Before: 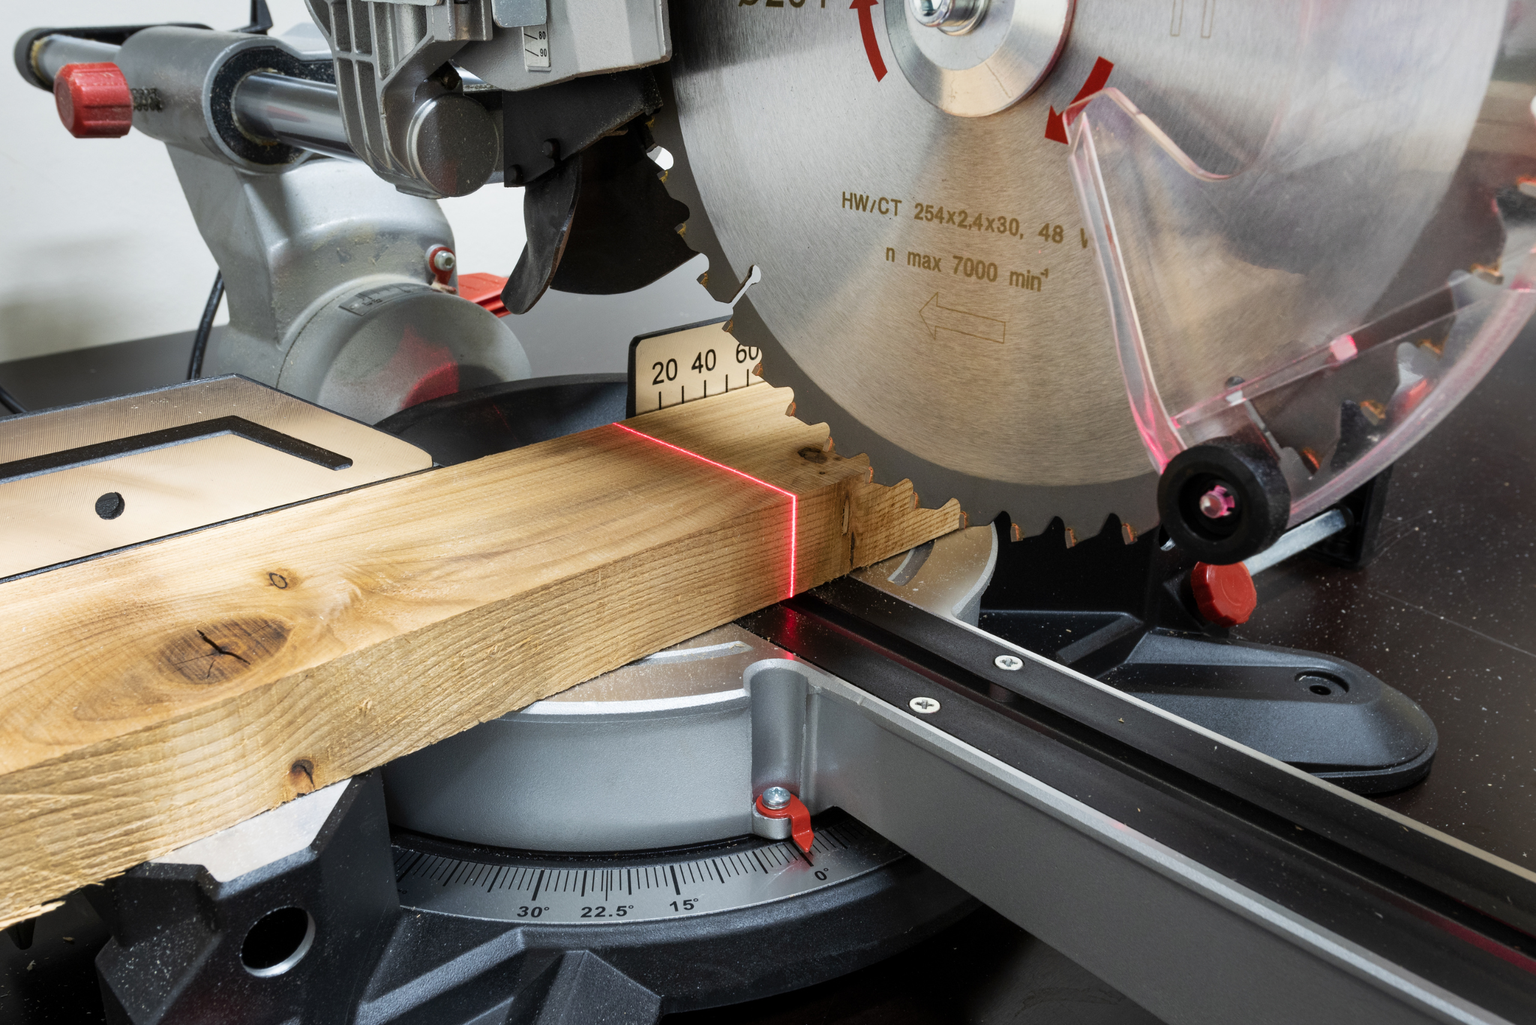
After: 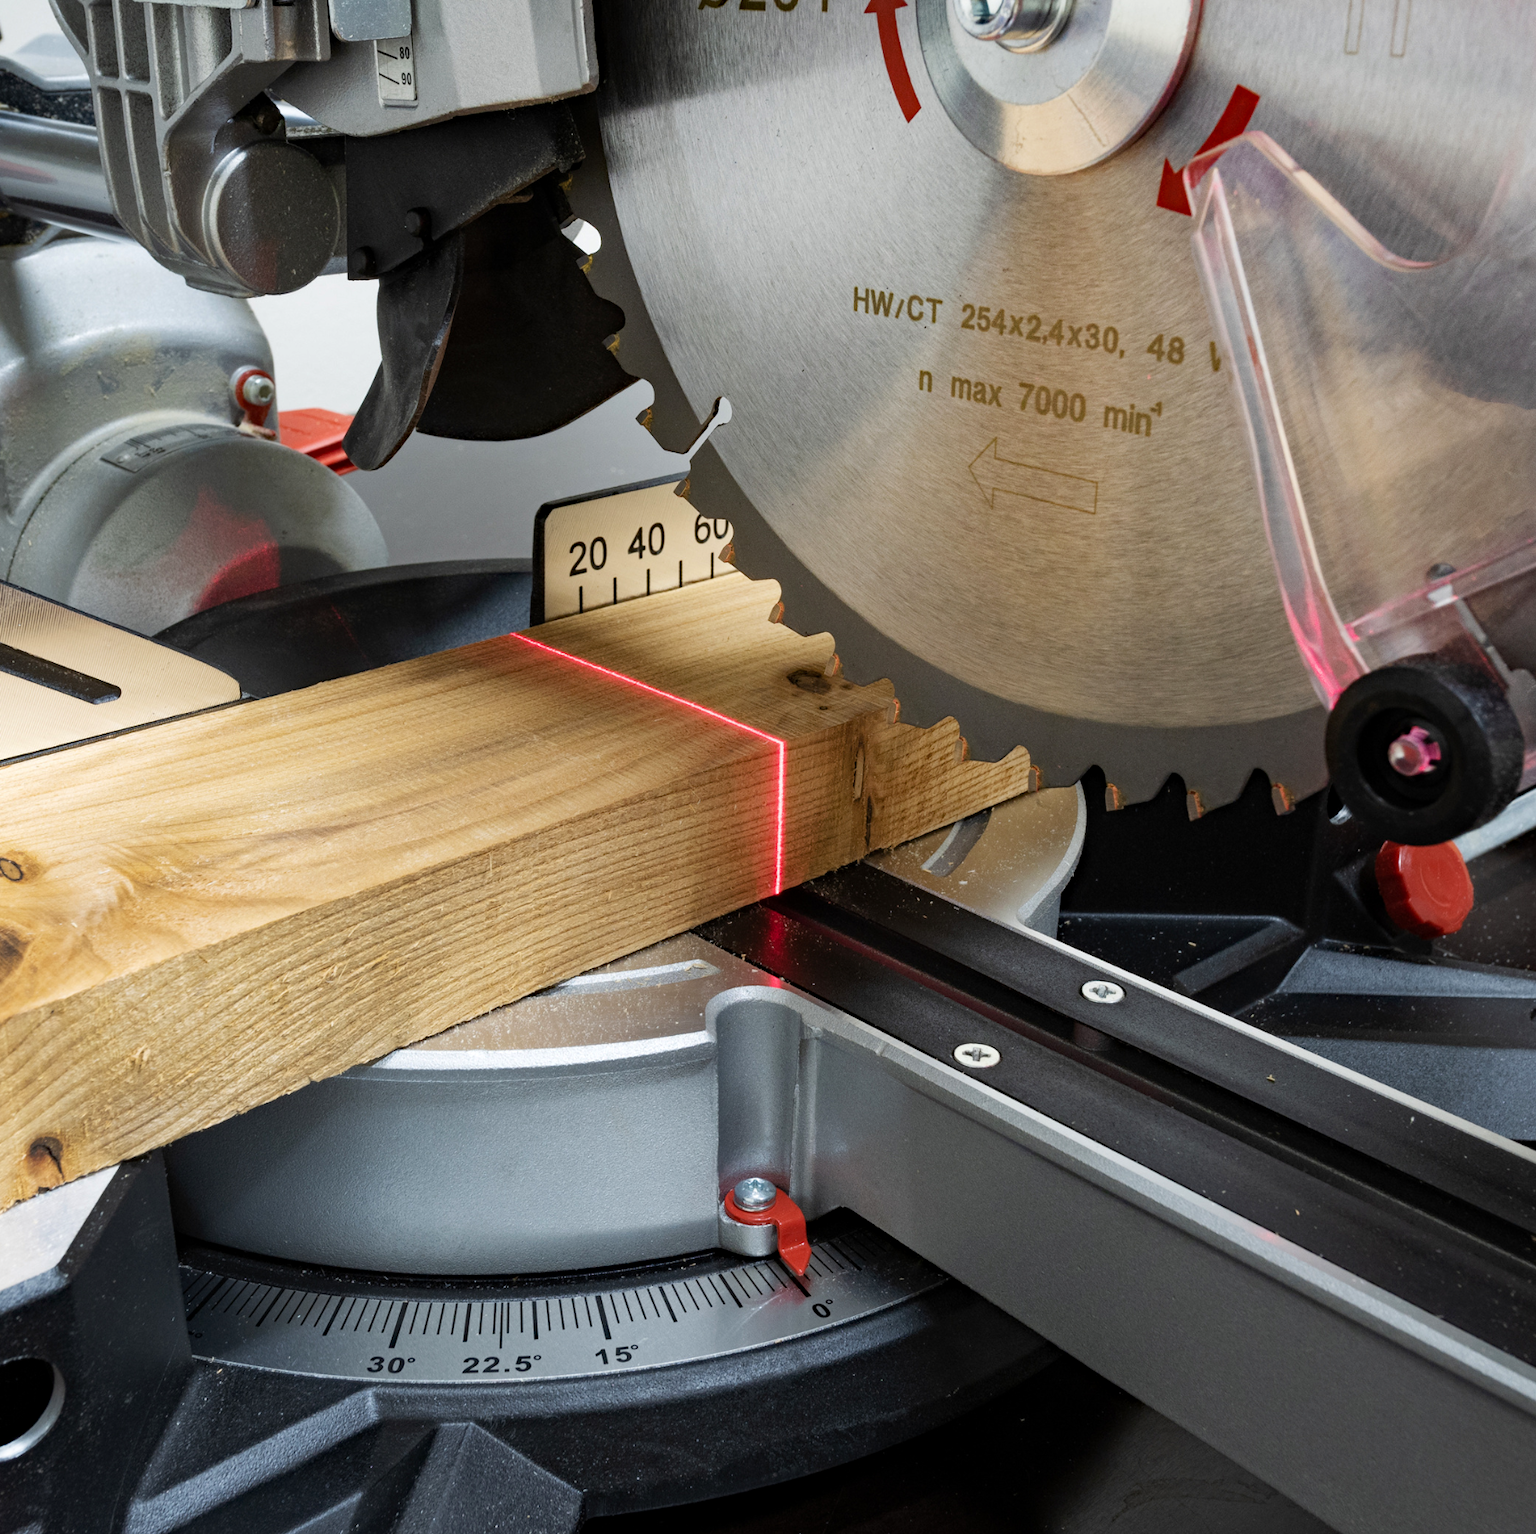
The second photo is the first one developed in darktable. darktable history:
crop and rotate: left 17.732%, right 15.423%
haze removal: compatibility mode true, adaptive false
